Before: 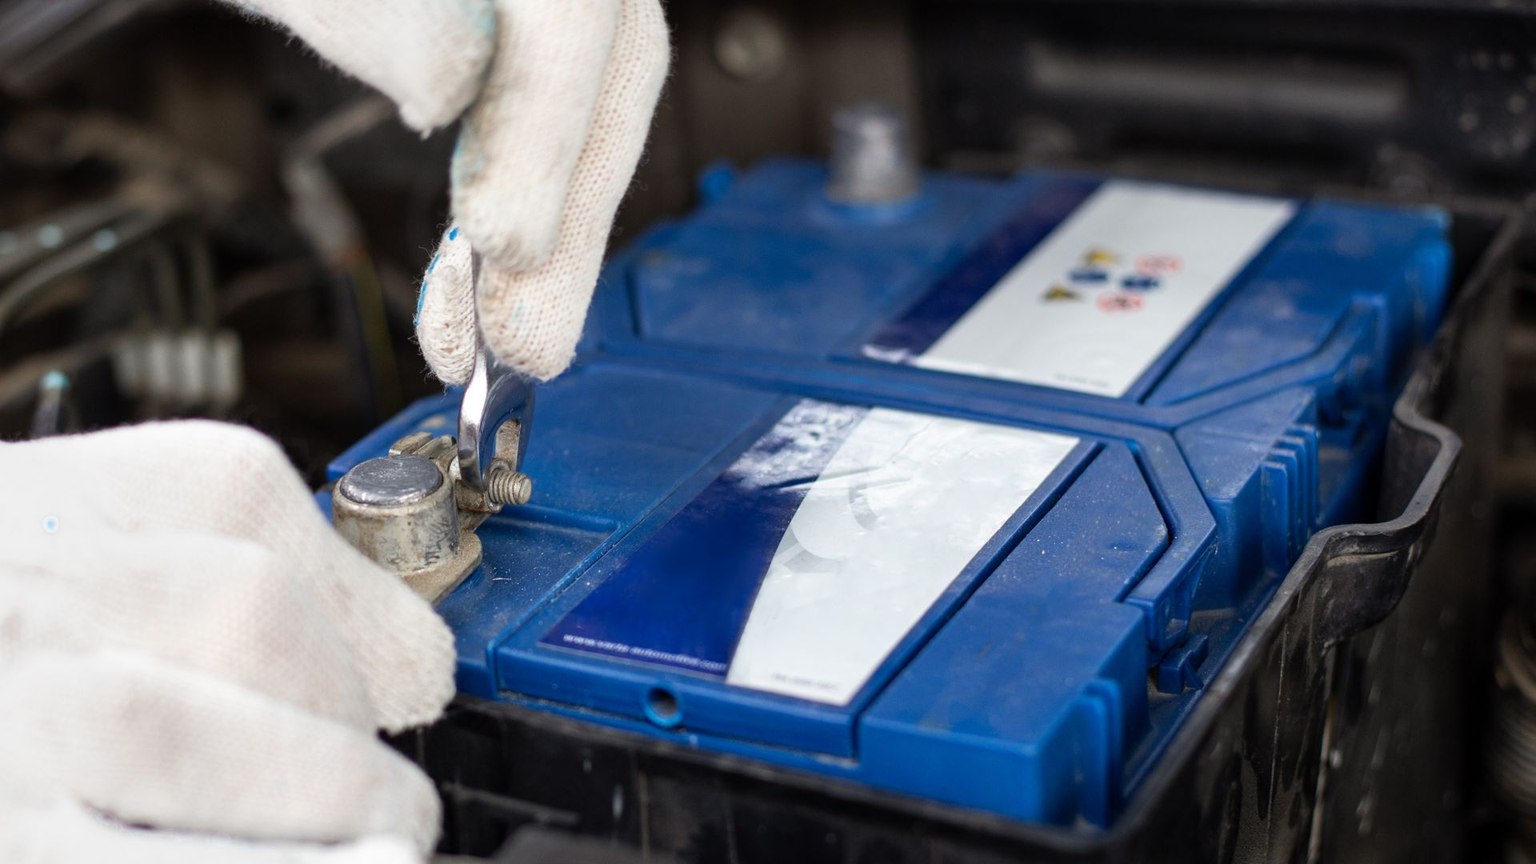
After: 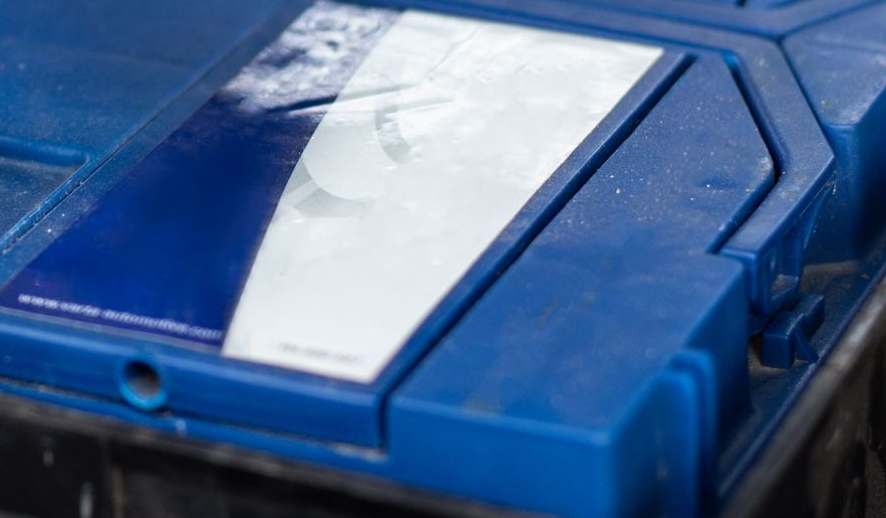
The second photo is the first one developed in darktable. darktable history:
crop: left 35.763%, top 46.21%, right 18.082%, bottom 5.823%
